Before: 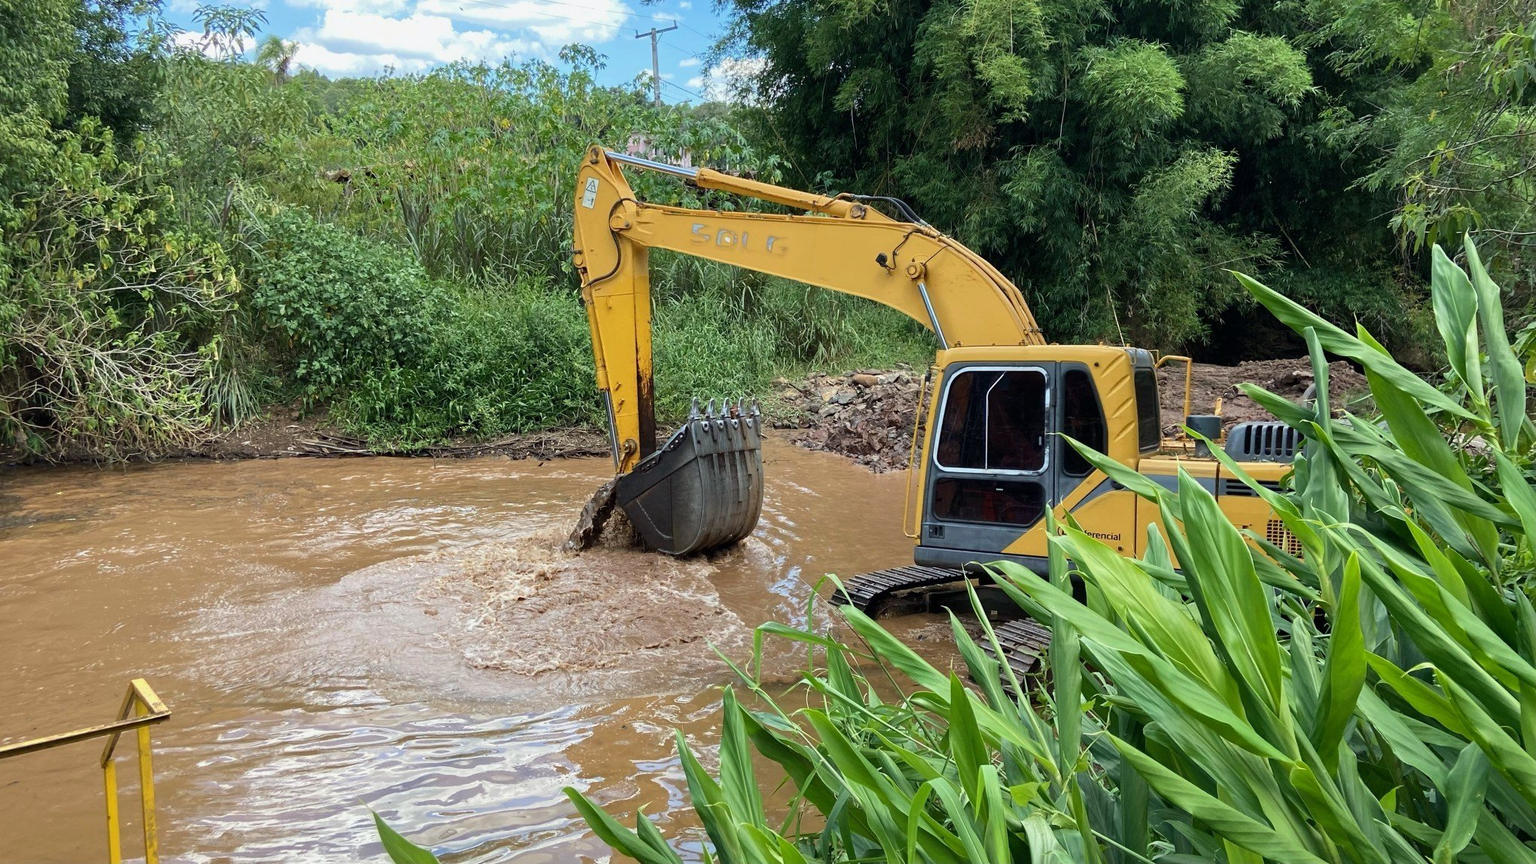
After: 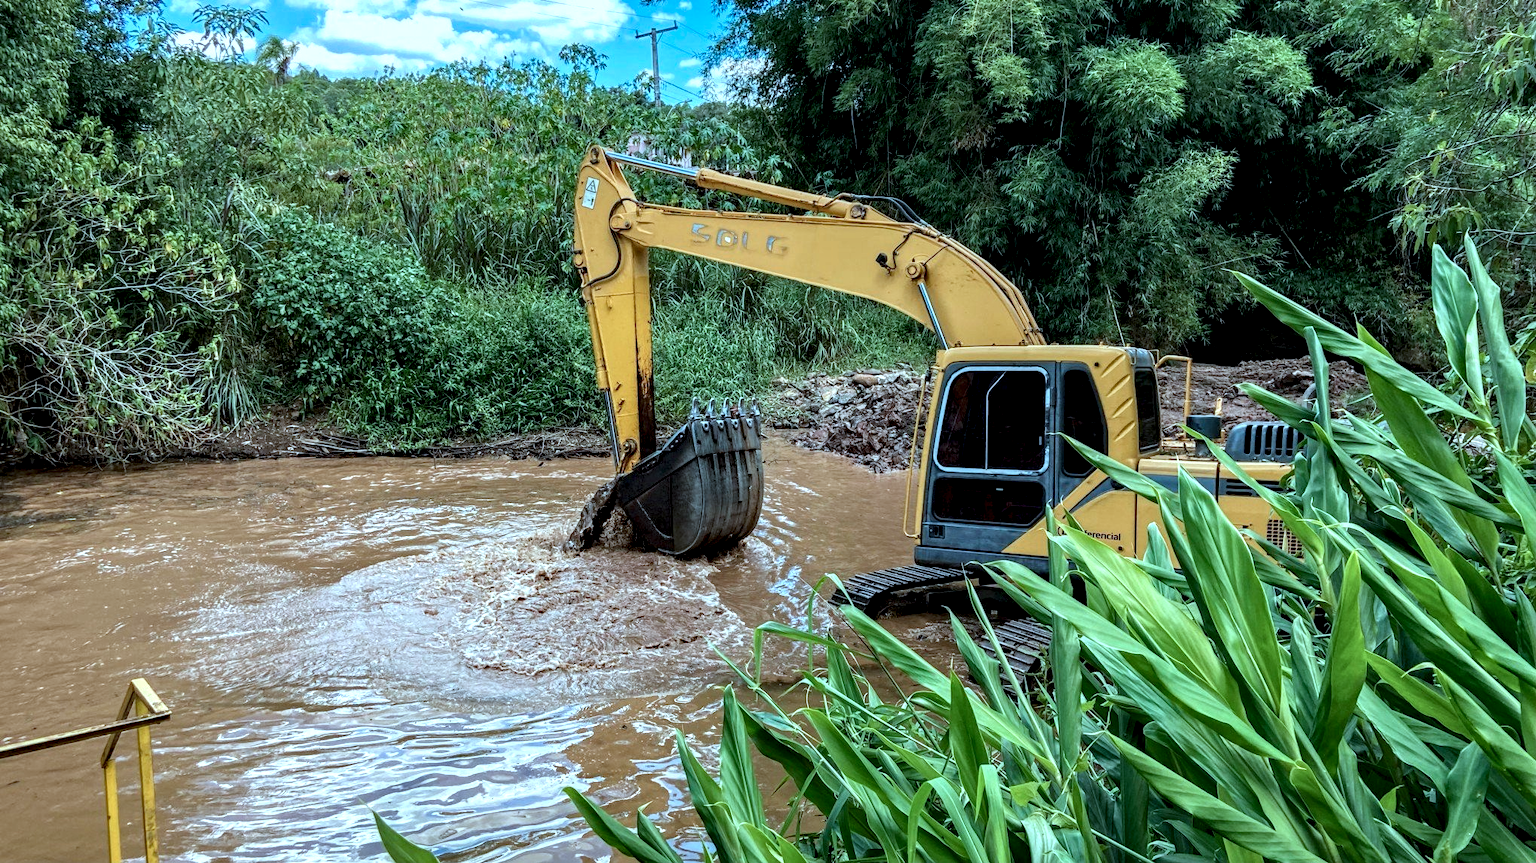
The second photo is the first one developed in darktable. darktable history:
color correction: highlights a* -9.71, highlights b* -21.09
haze removal: compatibility mode true, adaptive false
local contrast: highlights 22%, shadows 71%, detail 170%
